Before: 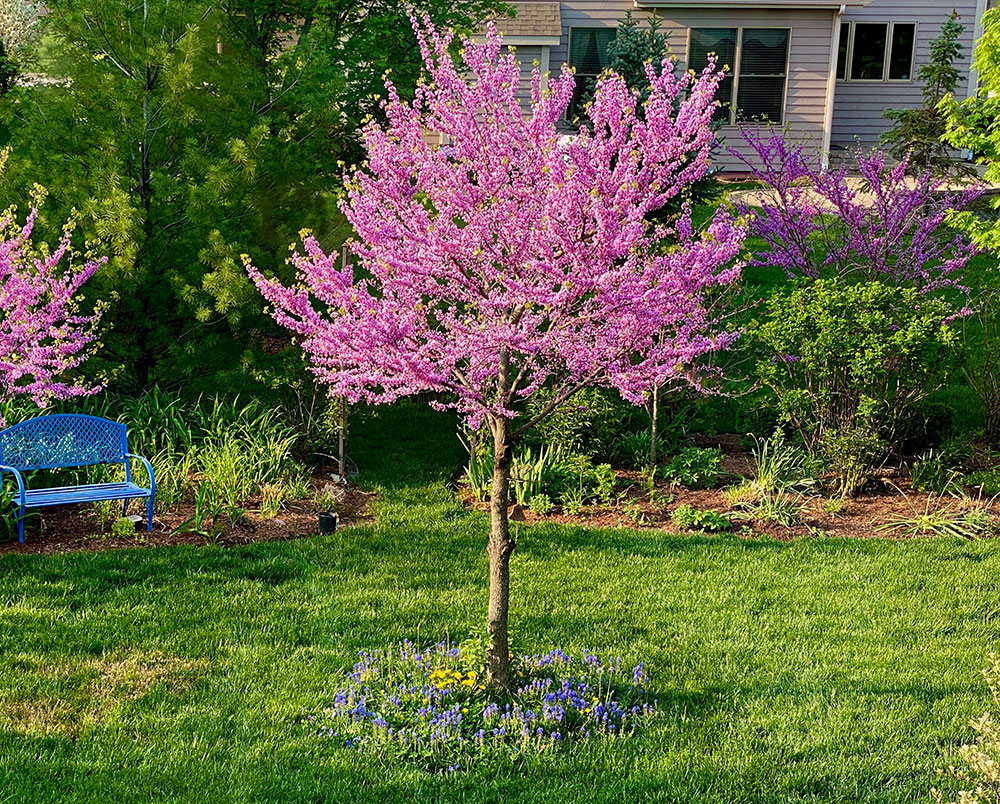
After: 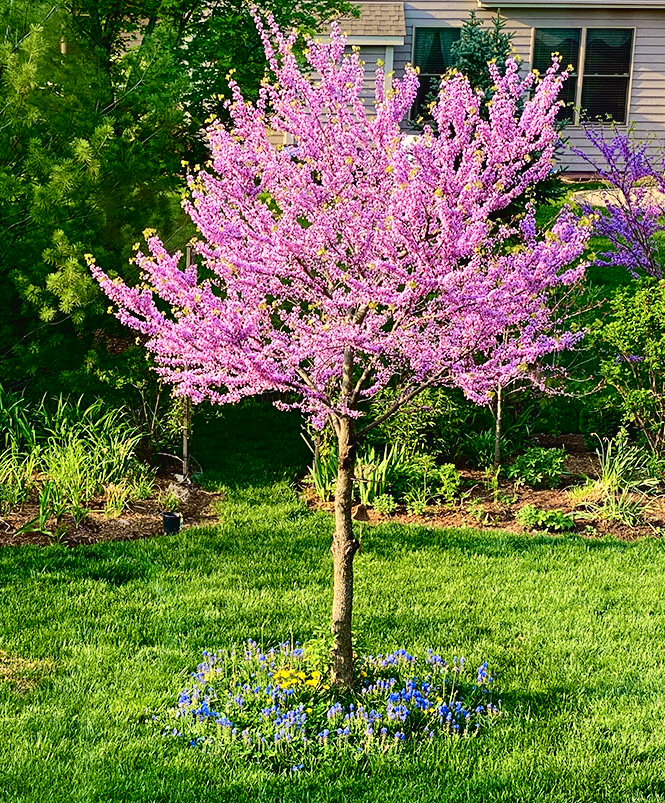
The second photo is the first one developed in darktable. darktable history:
tone curve: curves: ch0 [(0, 0.023) (0.087, 0.065) (0.184, 0.168) (0.45, 0.54) (0.57, 0.683) (0.722, 0.825) (0.877, 0.948) (1, 1)]; ch1 [(0, 0) (0.388, 0.369) (0.45, 0.43) (0.505, 0.509) (0.534, 0.528) (0.657, 0.655) (1, 1)]; ch2 [(0, 0) (0.314, 0.223) (0.427, 0.405) (0.5, 0.5) (0.55, 0.566) (0.625, 0.657) (1, 1)], color space Lab, independent channels, preserve colors none
crop and rotate: left 15.621%, right 17.802%
